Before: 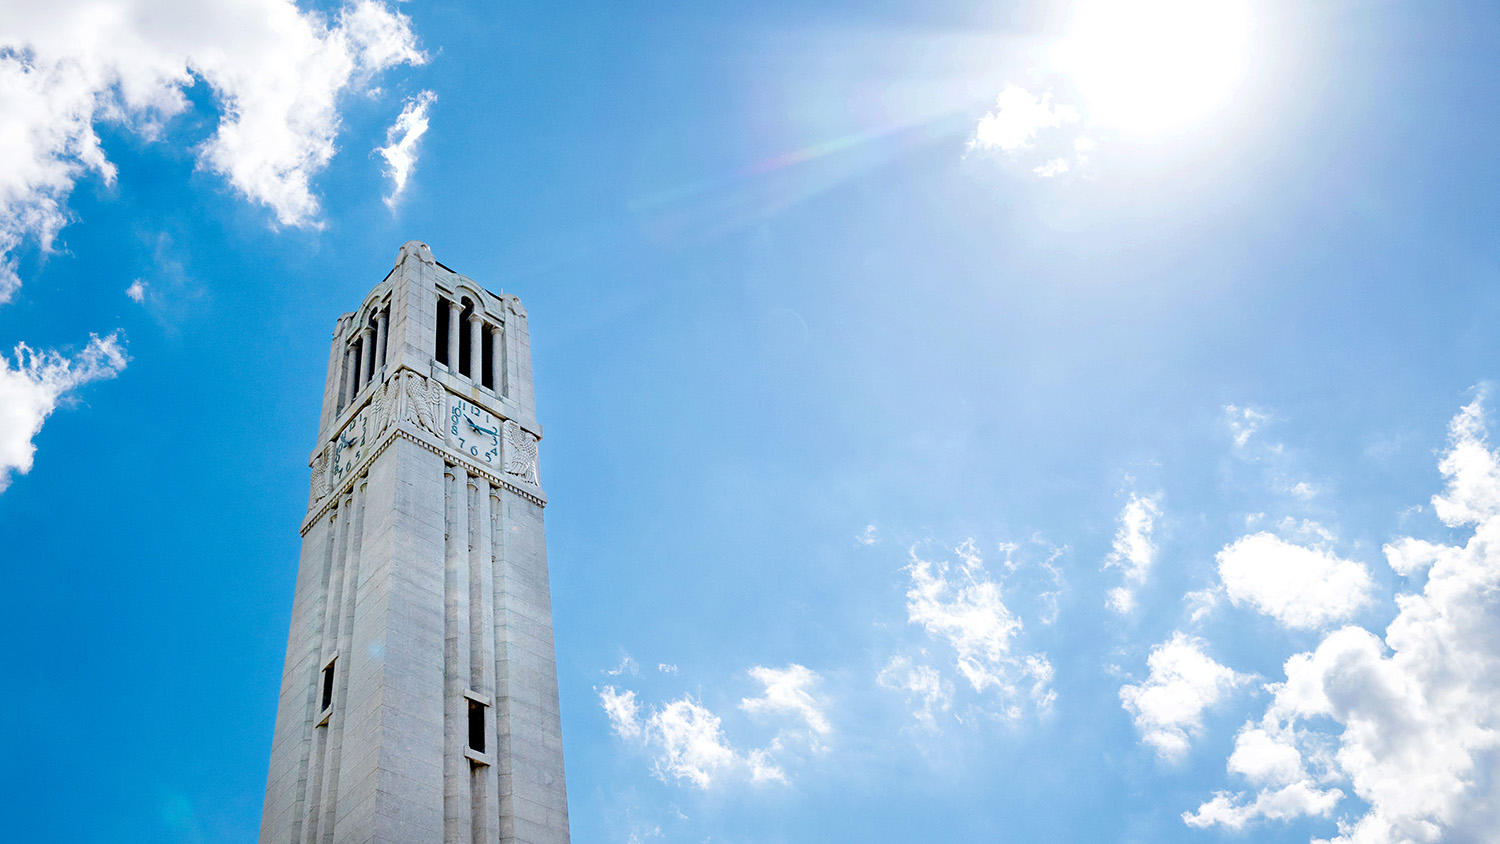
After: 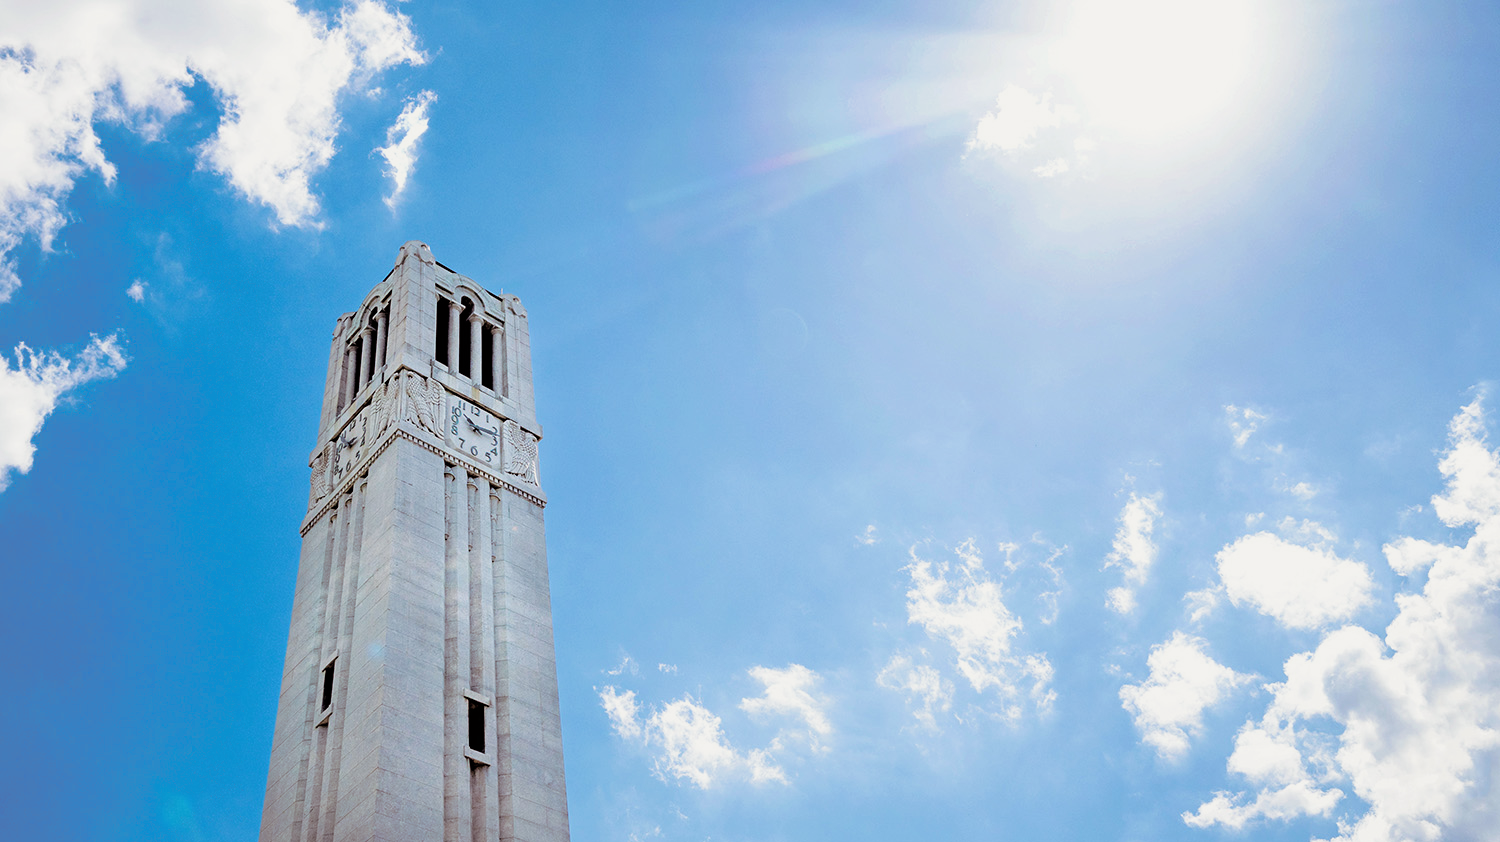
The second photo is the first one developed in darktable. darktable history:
crop: top 0.05%, bottom 0.098%
filmic rgb: black relative exposure -9.5 EV, white relative exposure 3.02 EV, hardness 6.12
split-toning: shadows › saturation 0.24, highlights › hue 54°, highlights › saturation 0.24
